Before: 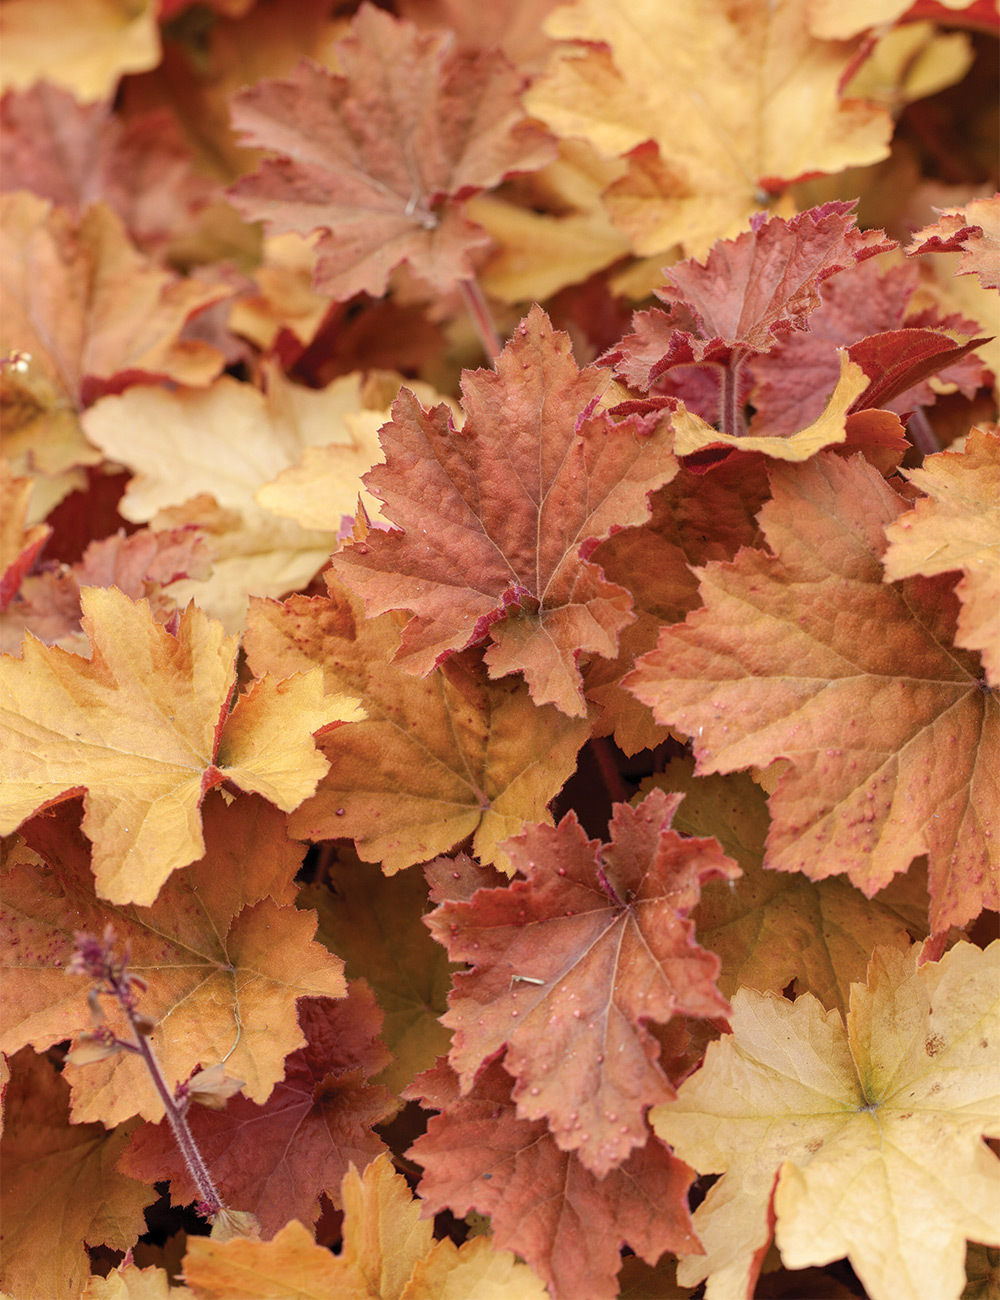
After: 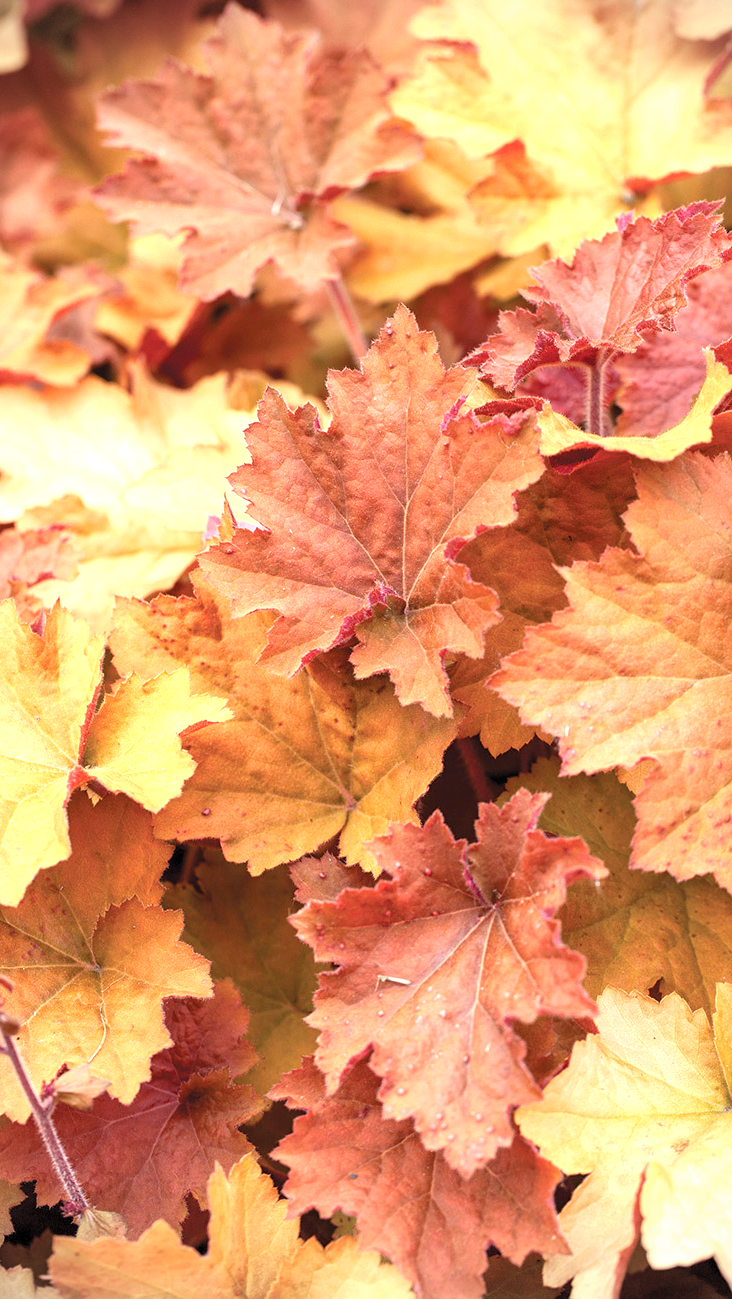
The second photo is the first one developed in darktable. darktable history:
crop: left 13.443%, right 13.31%
exposure: black level correction 0, exposure 1 EV, compensate highlight preservation false
vignetting: dithering 8-bit output, unbound false
